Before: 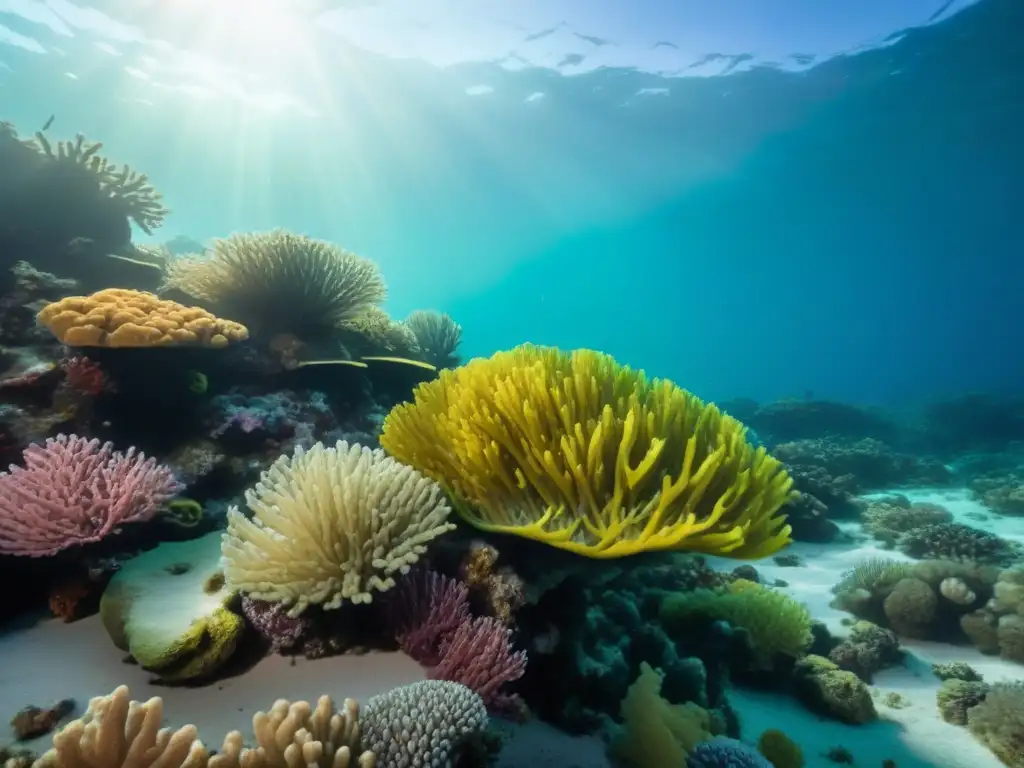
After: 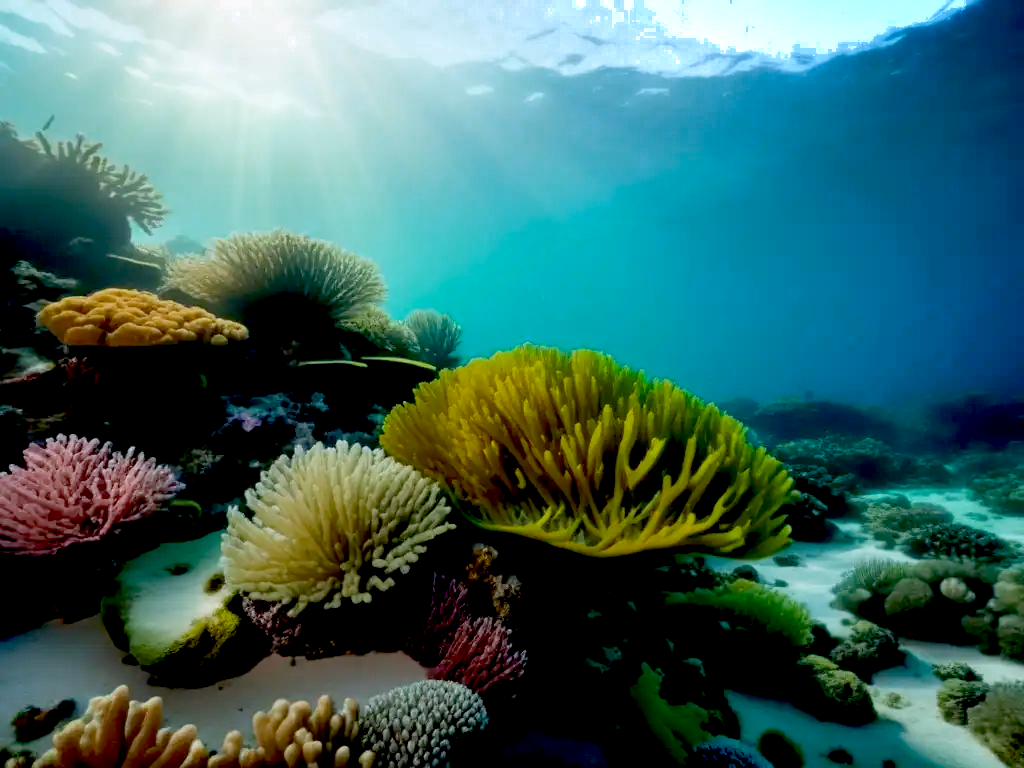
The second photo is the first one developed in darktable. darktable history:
exposure: black level correction 0.056, exposure -0.031 EV, compensate highlight preservation false
color zones: curves: ch0 [(0.203, 0.433) (0.607, 0.517) (0.697, 0.696) (0.705, 0.897)]
